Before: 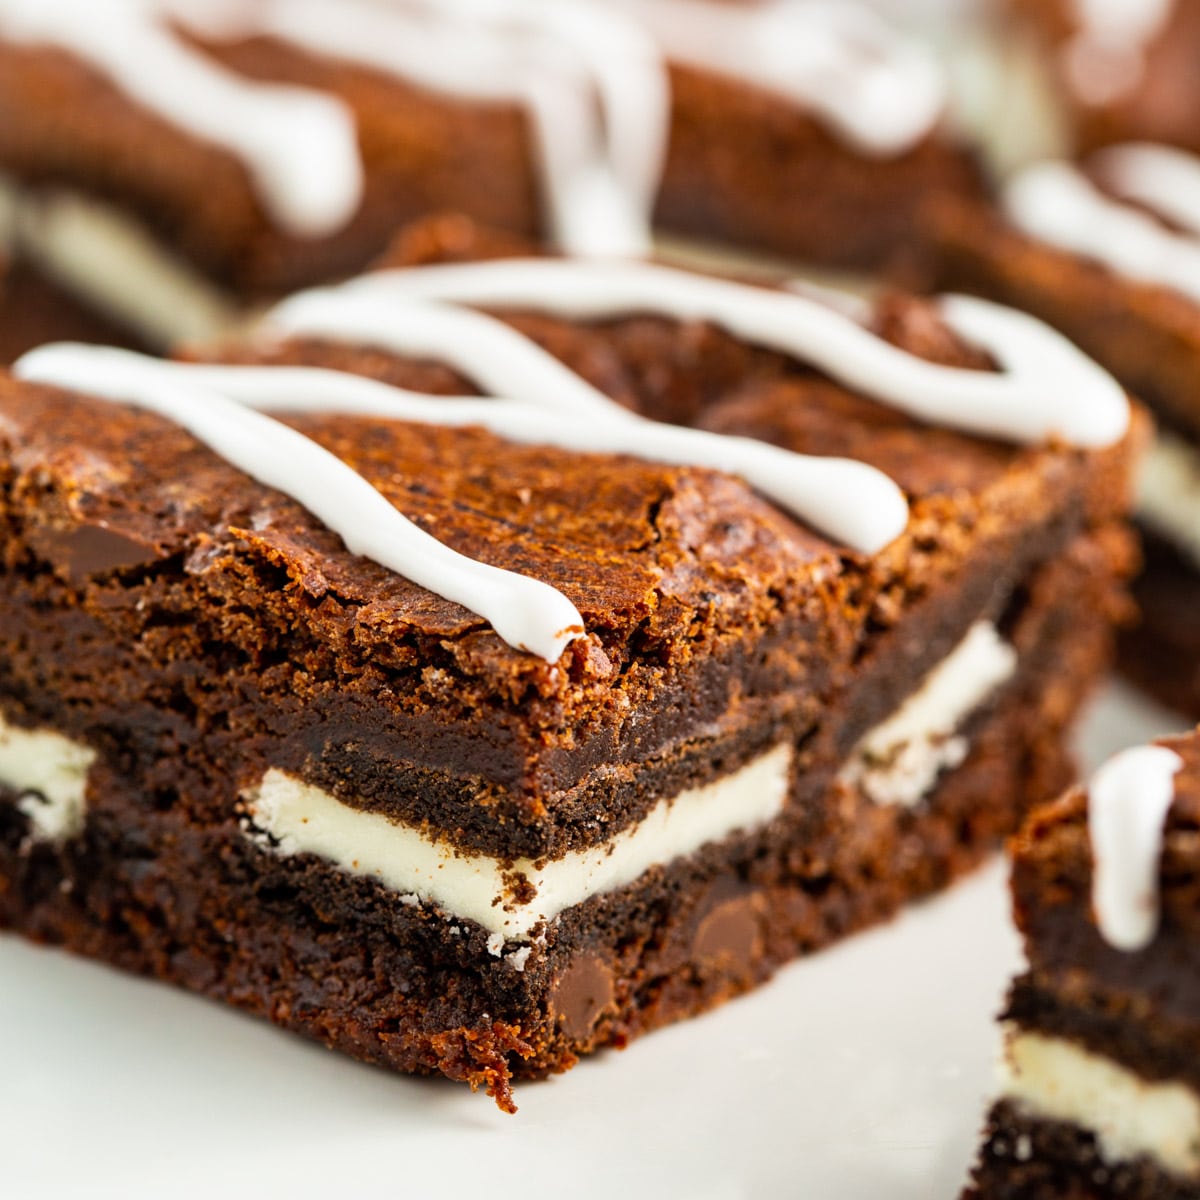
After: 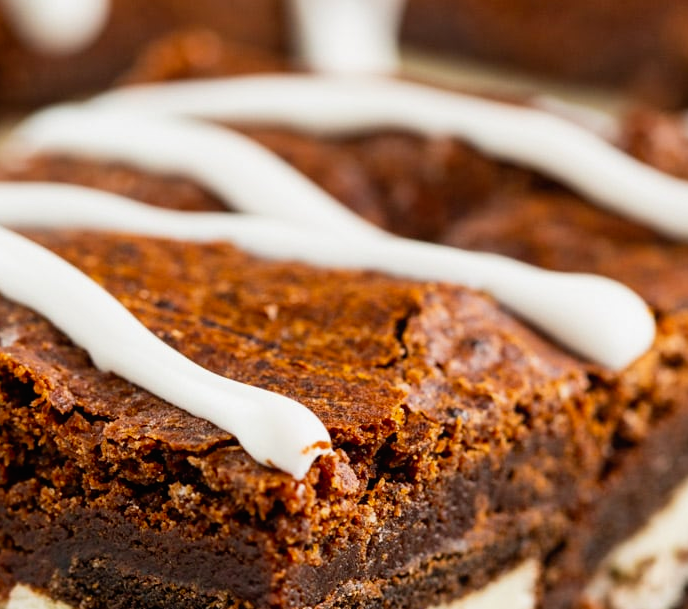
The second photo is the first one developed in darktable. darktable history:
contrast equalizer: y [[0.514, 0.573, 0.581, 0.508, 0.5, 0.5], [0.5 ×6], [0.5 ×6], [0 ×6], [0 ×6]], mix -0.281
crop: left 21.126%, top 15.358%, right 21.536%, bottom 33.828%
tone curve: curves: ch0 [(0, 0) (0.059, 0.027) (0.162, 0.125) (0.304, 0.279) (0.547, 0.532) (0.828, 0.815) (1, 0.983)]; ch1 [(0, 0) (0.23, 0.166) (0.34, 0.298) (0.371, 0.334) (0.435, 0.413) (0.477, 0.469) (0.499, 0.498) (0.529, 0.544) (0.559, 0.587) (0.743, 0.798) (1, 1)]; ch2 [(0, 0) (0.431, 0.414) (0.498, 0.503) (0.524, 0.531) (0.568, 0.567) (0.6, 0.597) (0.643, 0.631) (0.74, 0.721) (1, 1)], preserve colors none
